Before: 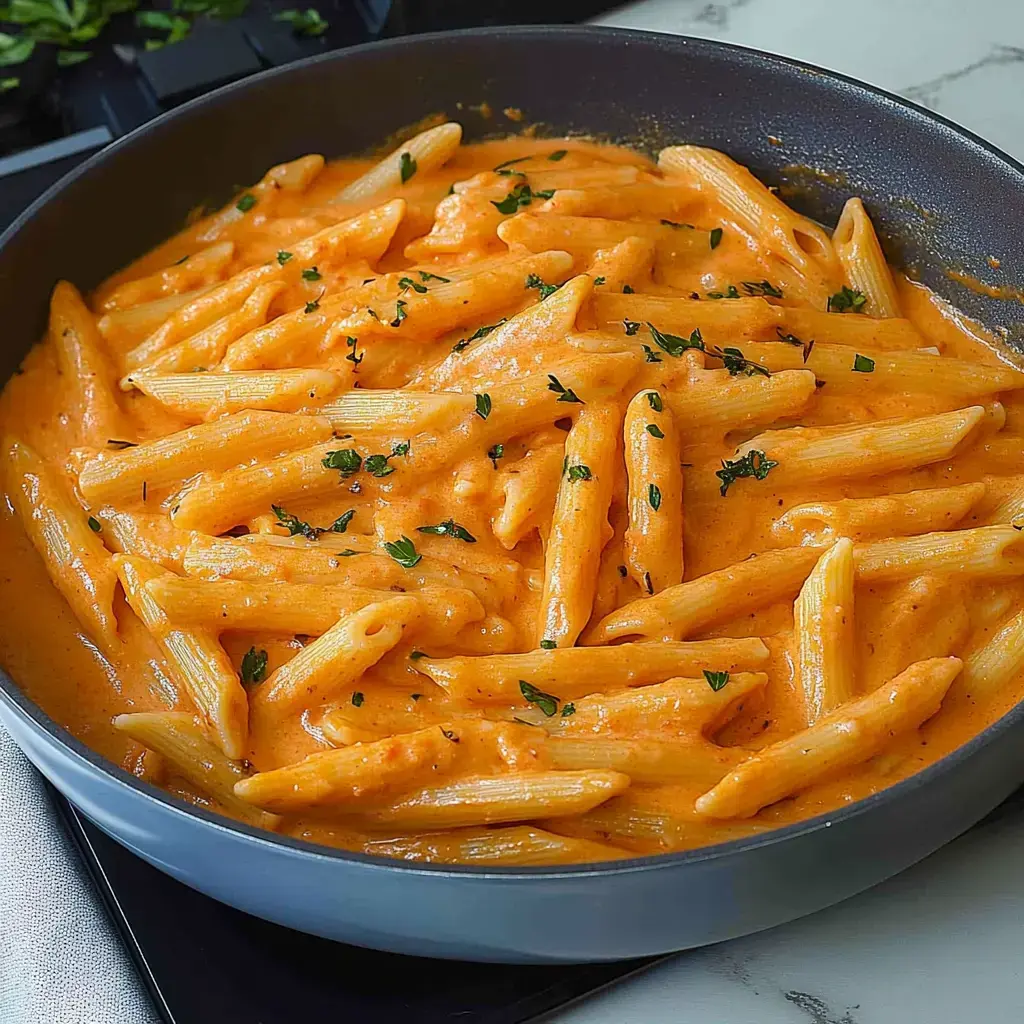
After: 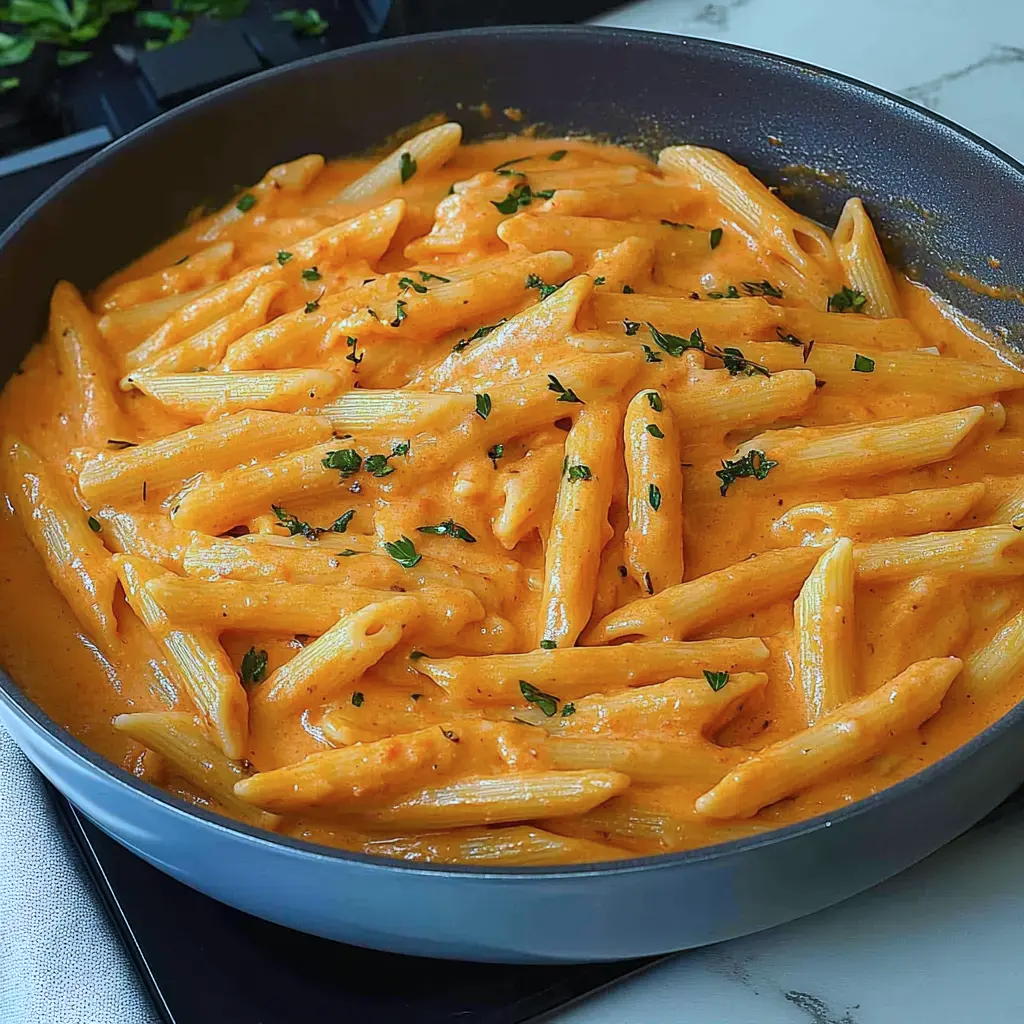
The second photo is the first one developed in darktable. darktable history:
color calibration: gray › normalize channels true, illuminant F (fluorescent), F source F9 (Cool White Deluxe 4150 K) – high CRI, x 0.374, y 0.373, temperature 4161.3 K, gamut compression 0.029
